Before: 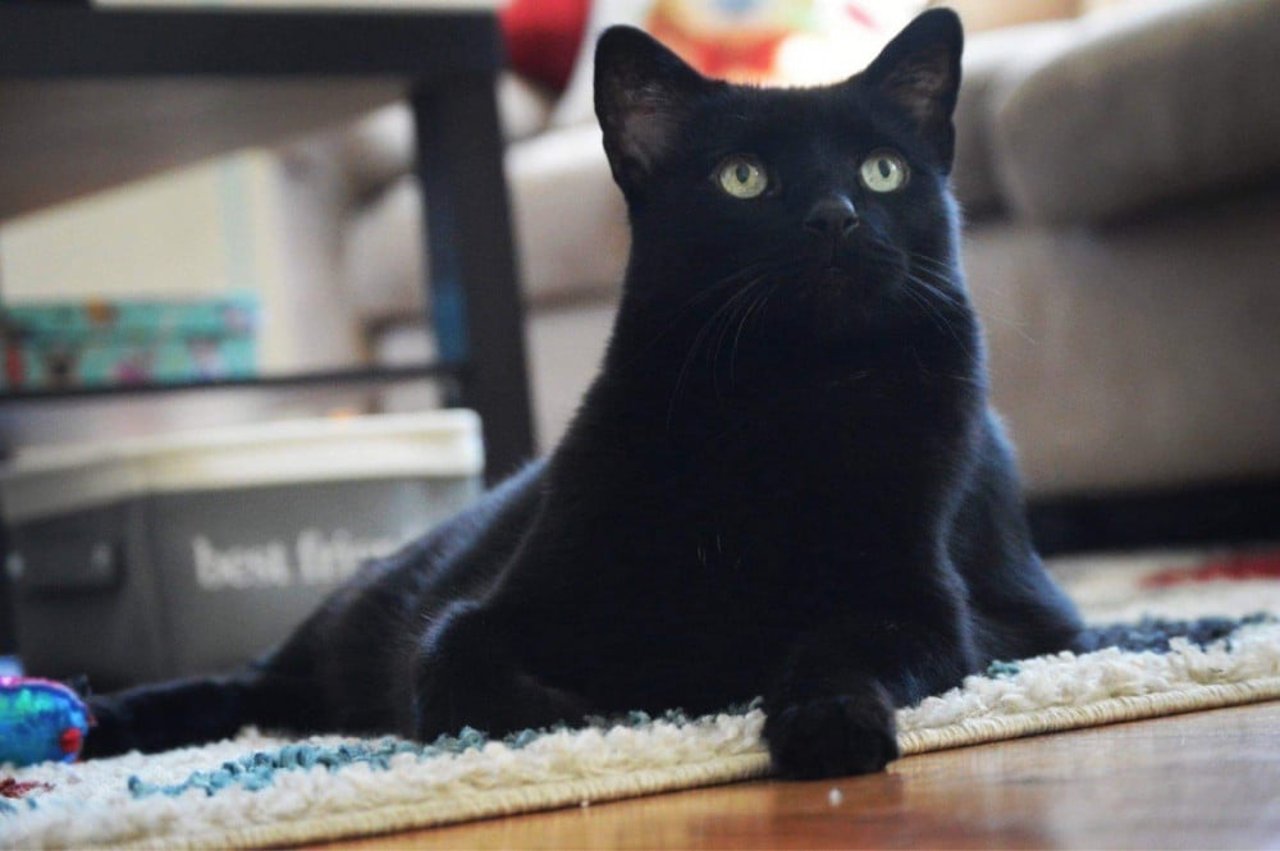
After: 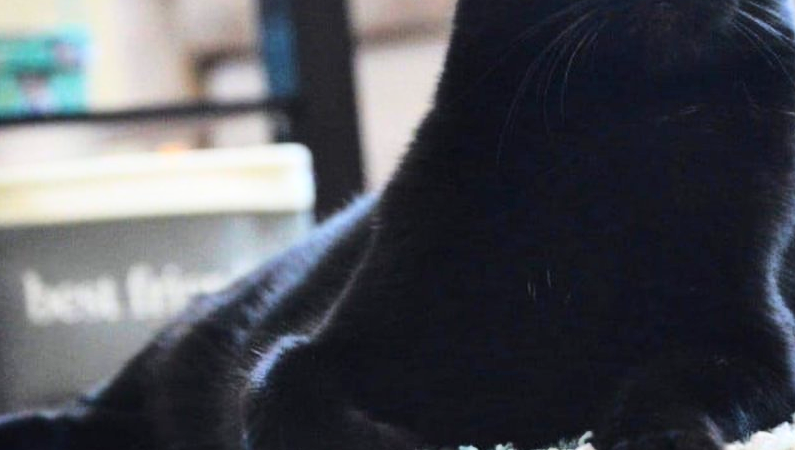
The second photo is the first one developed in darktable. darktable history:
base curve: curves: ch0 [(0, 0) (0.028, 0.03) (0.121, 0.232) (0.46, 0.748) (0.859, 0.968) (1, 1)]
shadows and highlights: soften with gaussian
crop: left 13.283%, top 31.157%, right 24.559%, bottom 15.692%
velvia: strength 6.64%
local contrast: highlights 100%, shadows 99%, detail 119%, midtone range 0.2
